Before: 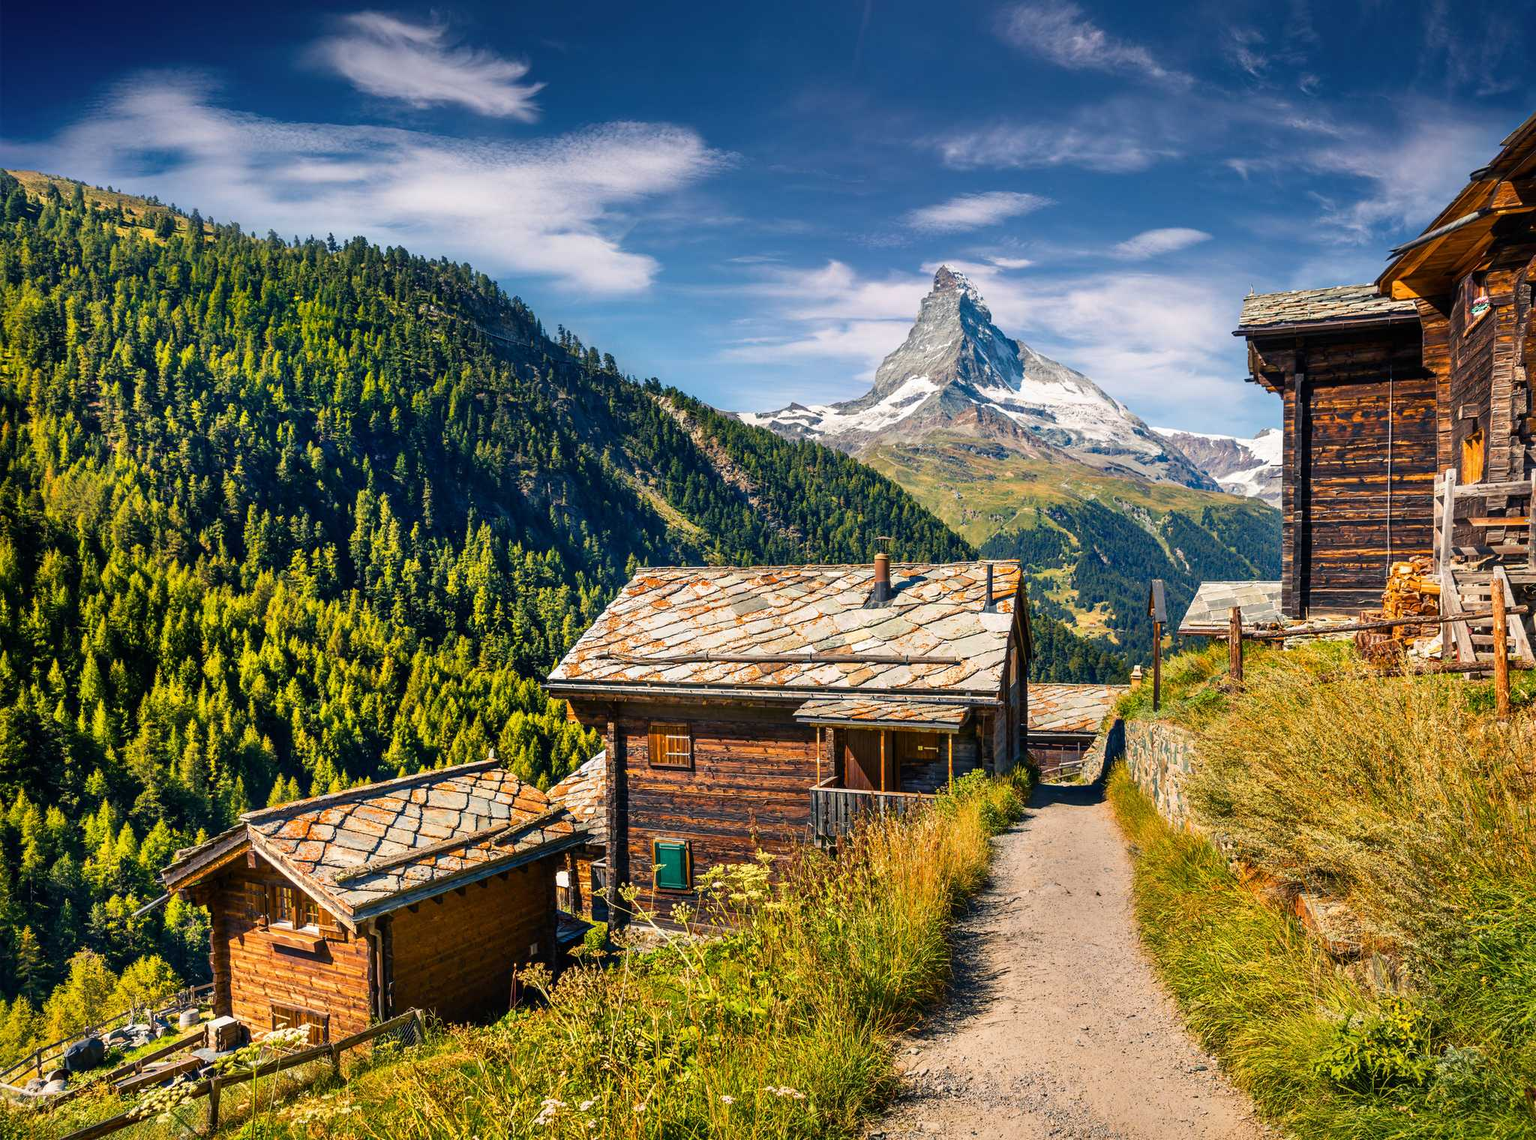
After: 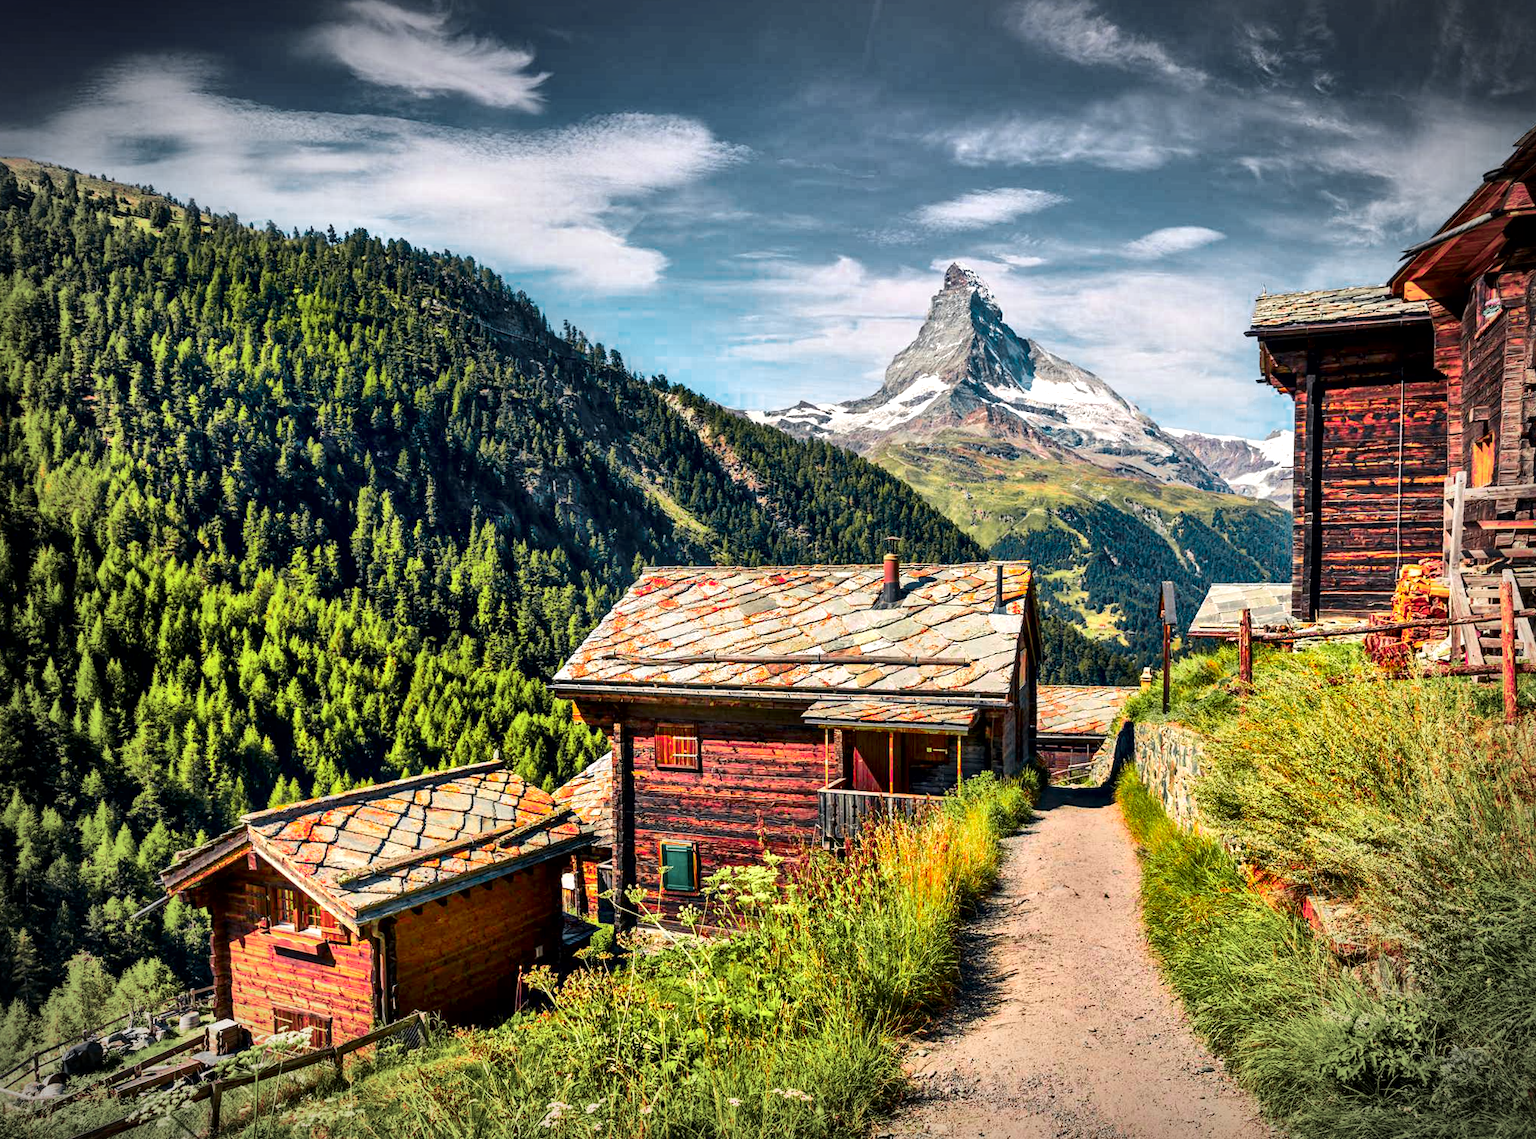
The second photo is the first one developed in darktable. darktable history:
base curve: curves: ch0 [(0, 0) (0.235, 0.266) (0.503, 0.496) (0.786, 0.72) (1, 1)]
vignetting: automatic ratio true
vibrance: on, module defaults
rotate and perspective: rotation 0.174°, lens shift (vertical) 0.013, lens shift (horizontal) 0.019, shear 0.001, automatic cropping original format, crop left 0.007, crop right 0.991, crop top 0.016, crop bottom 0.997
local contrast: mode bilateral grid, contrast 70, coarseness 75, detail 180%, midtone range 0.2
color zones: curves: ch0 [(0, 0.533) (0.126, 0.533) (0.234, 0.533) (0.368, 0.357) (0.5, 0.5) (0.625, 0.5) (0.74, 0.637) (0.875, 0.5)]; ch1 [(0.004, 0.708) (0.129, 0.662) (0.25, 0.5) (0.375, 0.331) (0.496, 0.396) (0.625, 0.649) (0.739, 0.26) (0.875, 0.5) (1, 0.478)]; ch2 [(0, 0.409) (0.132, 0.403) (0.236, 0.558) (0.379, 0.448) (0.5, 0.5) (0.625, 0.5) (0.691, 0.39) (0.875, 0.5)]
